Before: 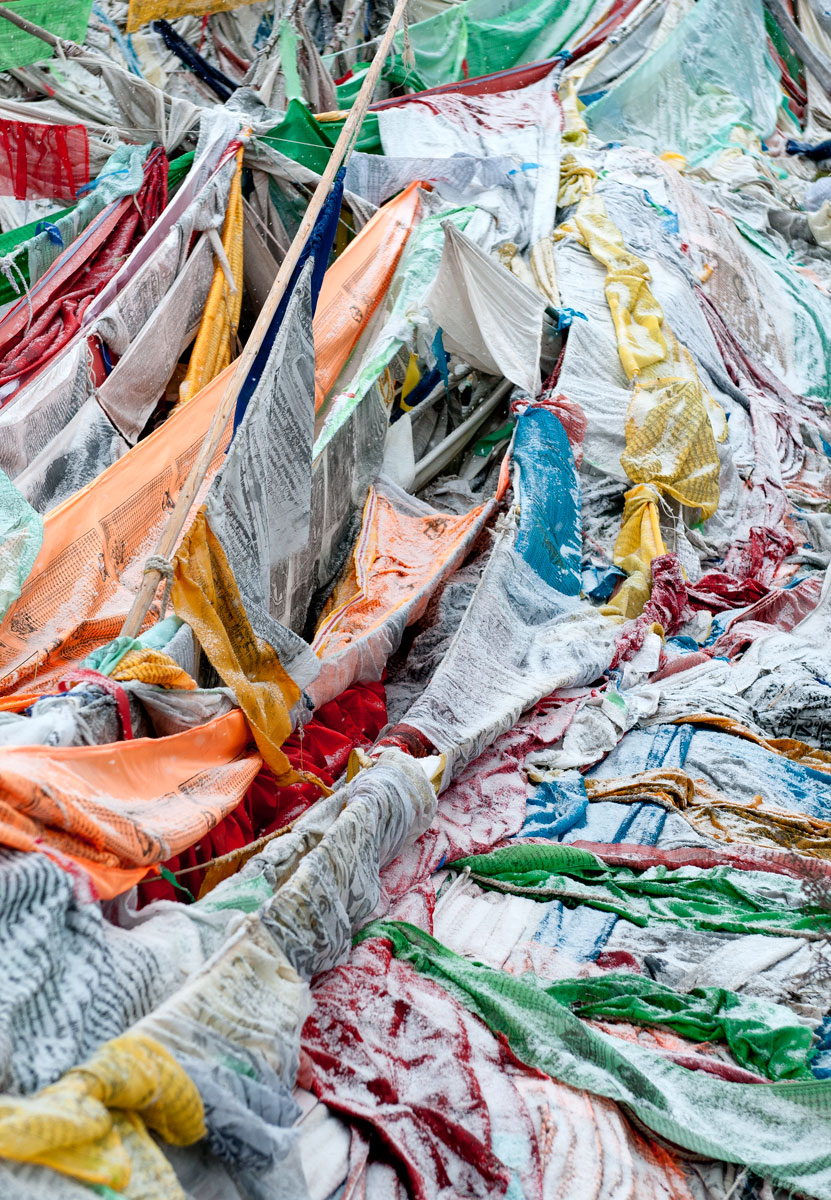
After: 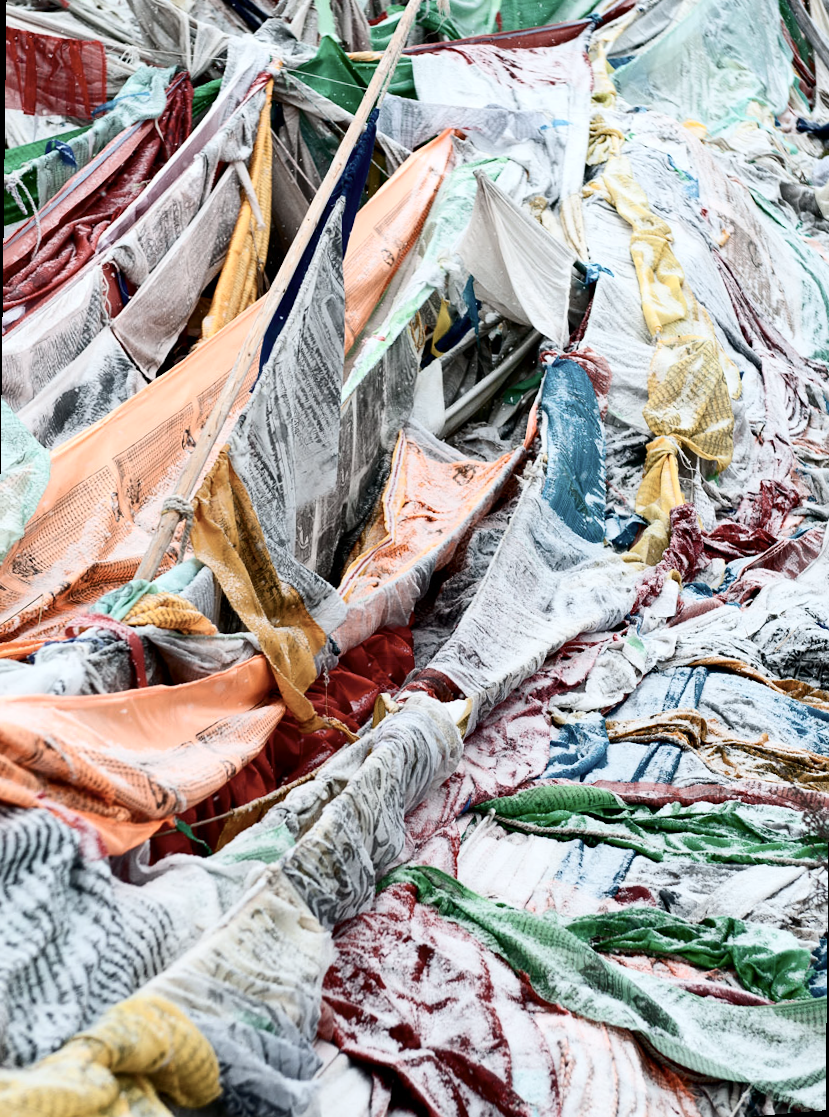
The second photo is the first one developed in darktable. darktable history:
base curve: exposure shift 0, preserve colors none
rotate and perspective: rotation 0.679°, lens shift (horizontal) 0.136, crop left 0.009, crop right 0.991, crop top 0.078, crop bottom 0.95
contrast brightness saturation: contrast 0.25, saturation -0.31
